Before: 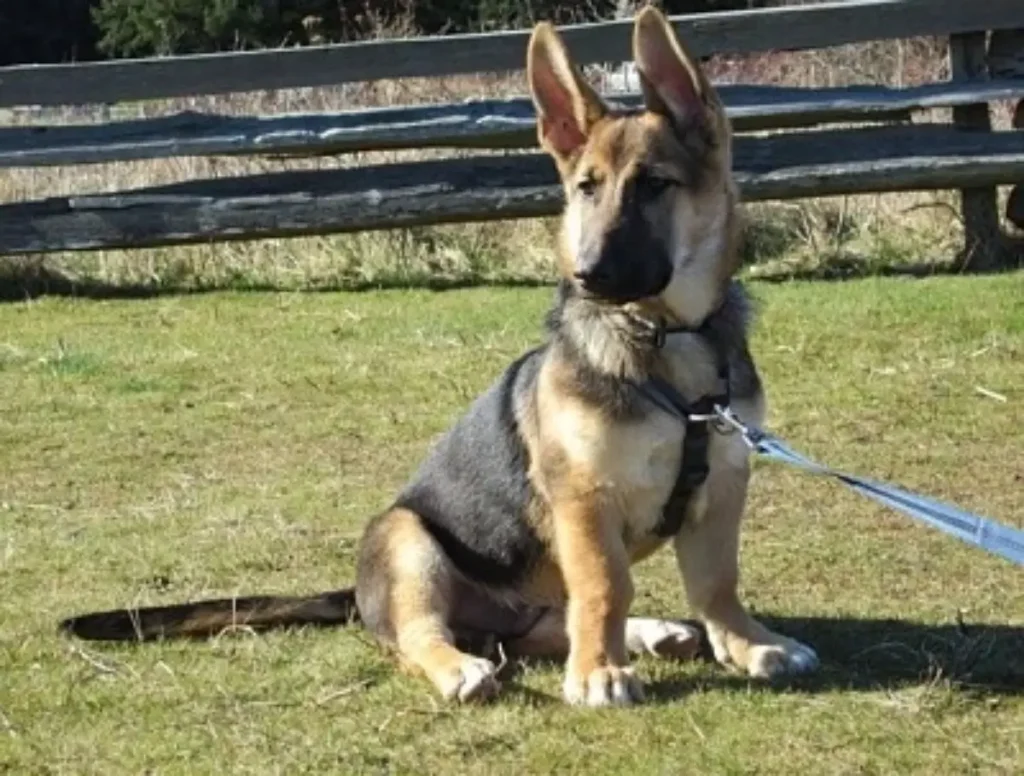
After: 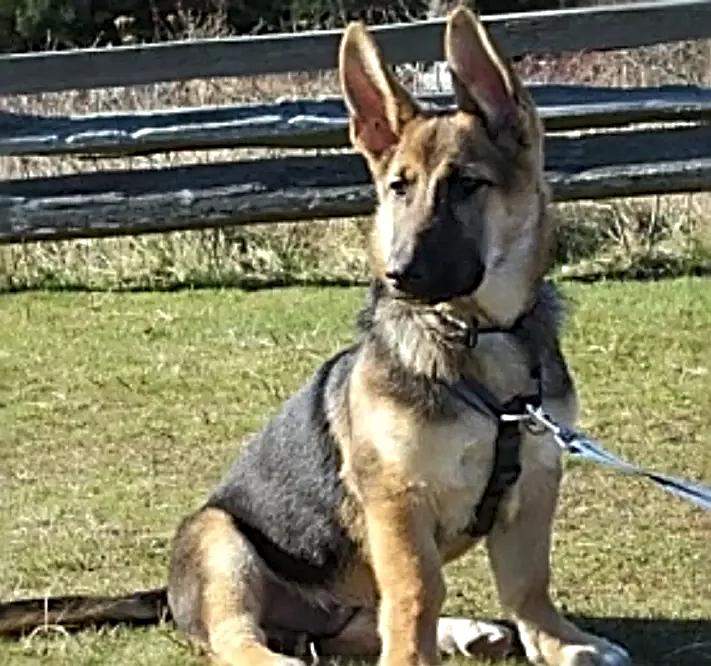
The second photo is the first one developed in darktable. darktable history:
local contrast: highlights 105%, shadows 100%, detail 119%, midtone range 0.2
crop: left 18.439%, right 12.068%, bottom 14.142%
sharpen: radius 3.721, amount 0.927
